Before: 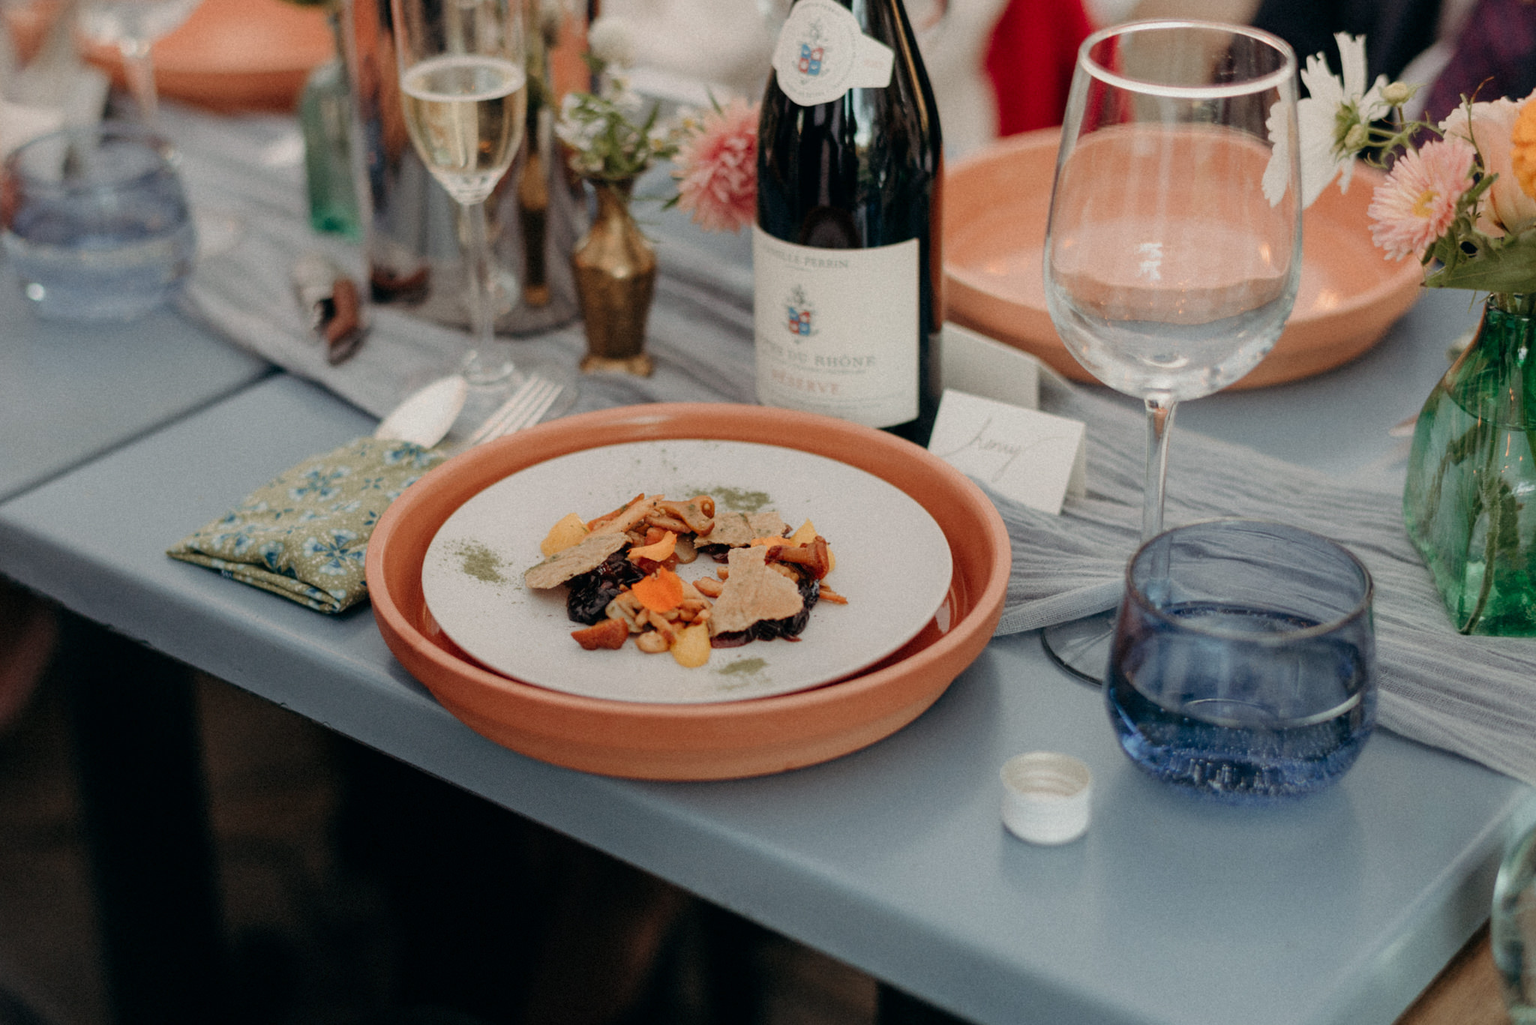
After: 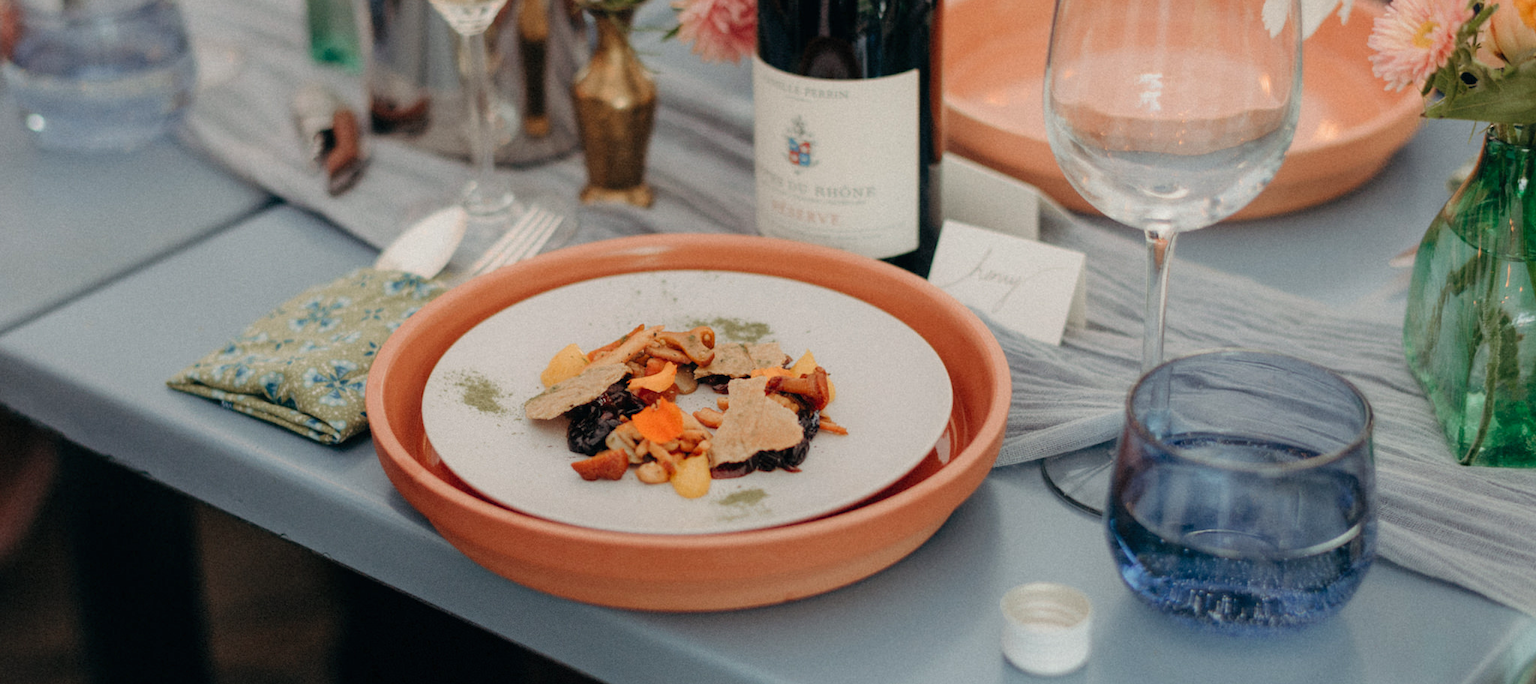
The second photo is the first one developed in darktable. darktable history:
crop: top 16.545%, bottom 16.684%
contrast brightness saturation: contrast 0.028, brightness 0.058, saturation 0.123
